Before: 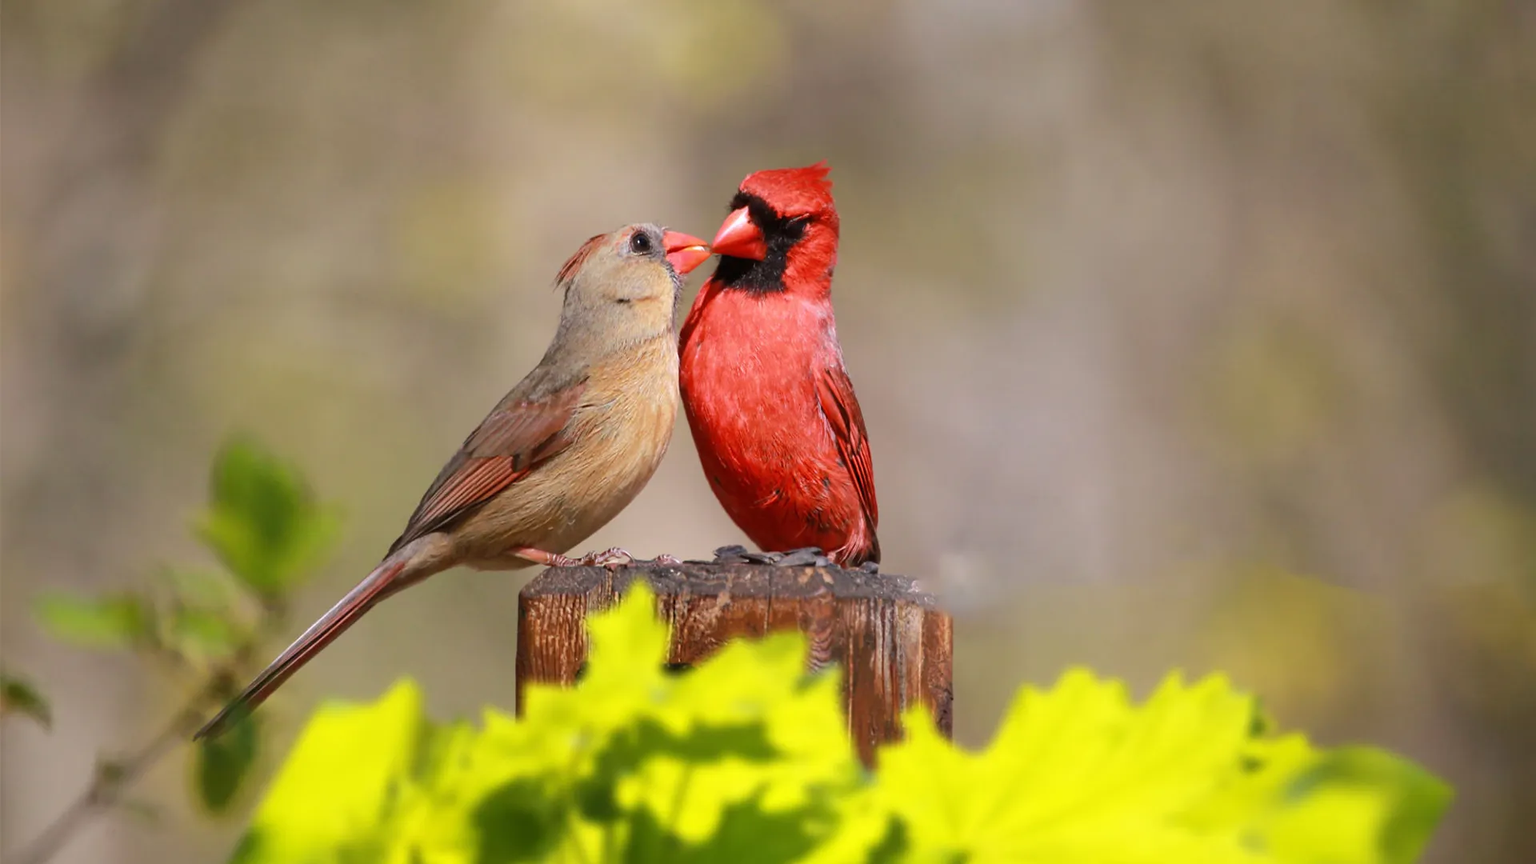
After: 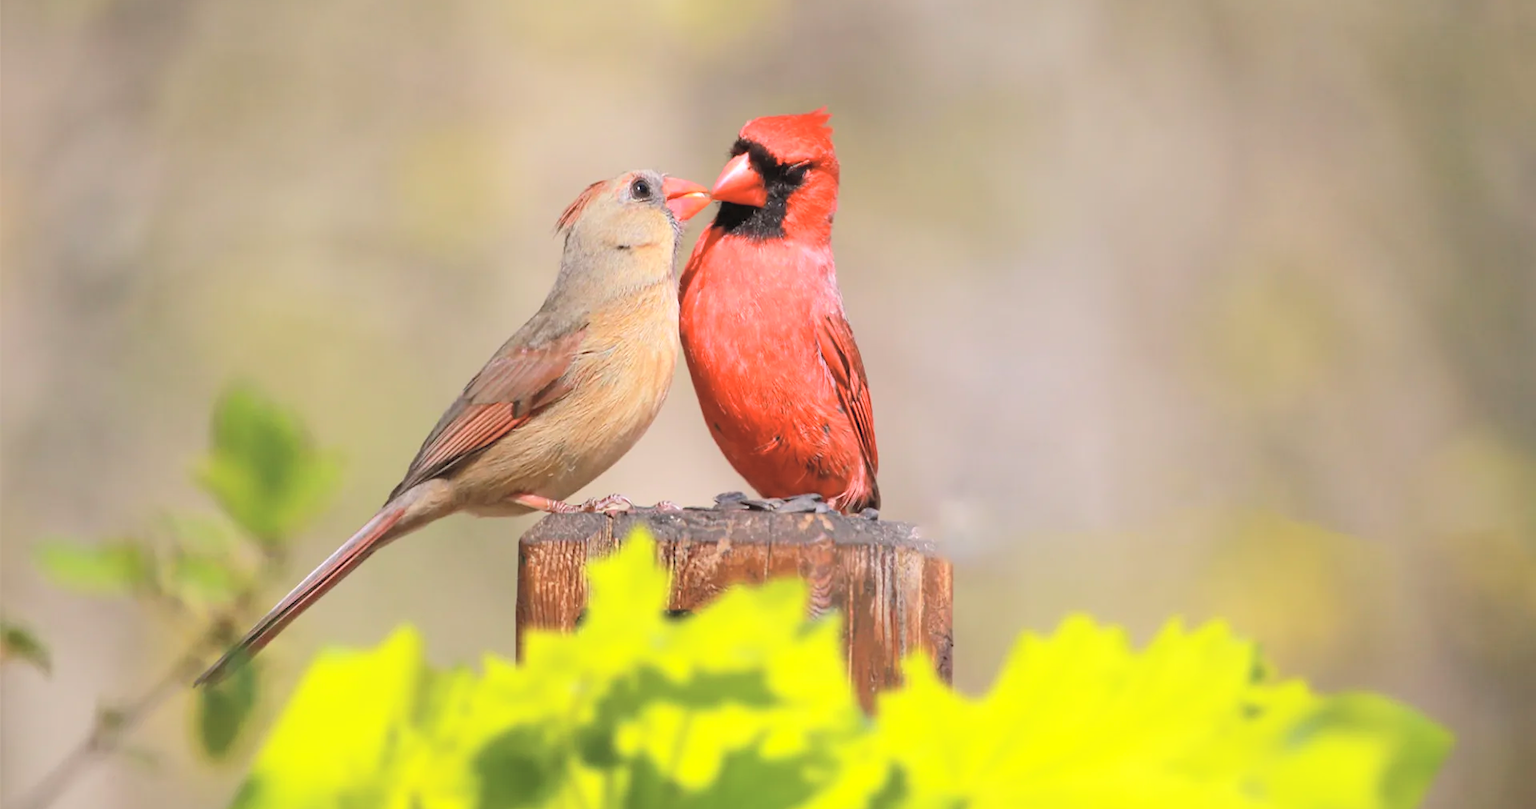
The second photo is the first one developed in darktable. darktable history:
crop and rotate: top 6.25%
exposure: exposure 0.127 EV, compensate highlight preservation false
global tonemap: drago (0.7, 100)
